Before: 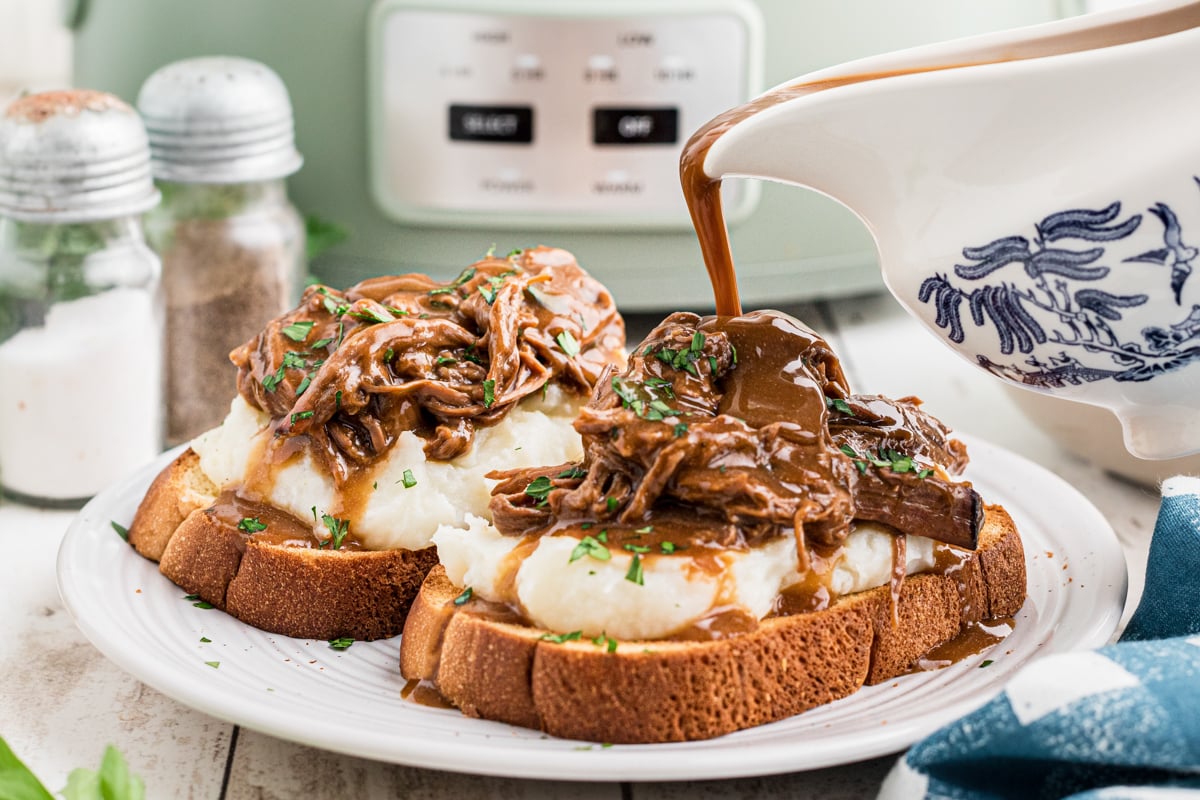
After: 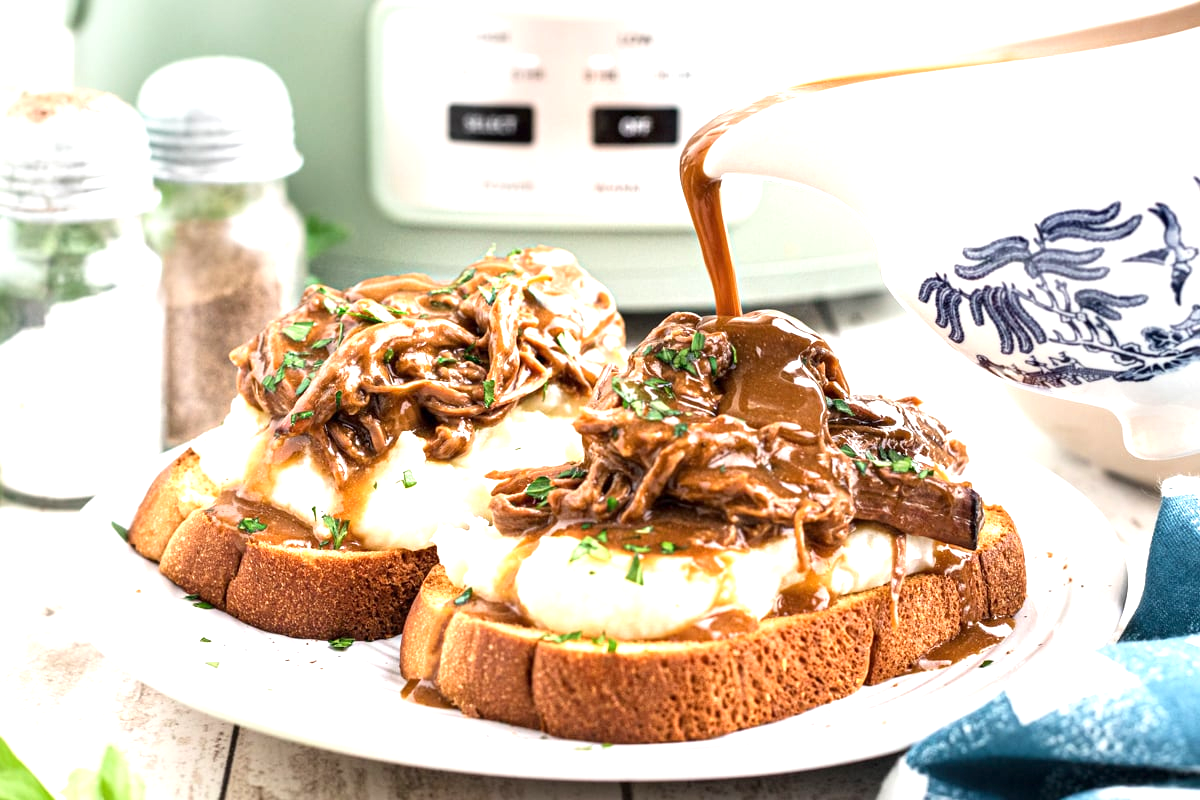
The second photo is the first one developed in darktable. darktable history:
exposure: exposure 0.948 EV, compensate exposure bias true, compensate highlight preservation false
